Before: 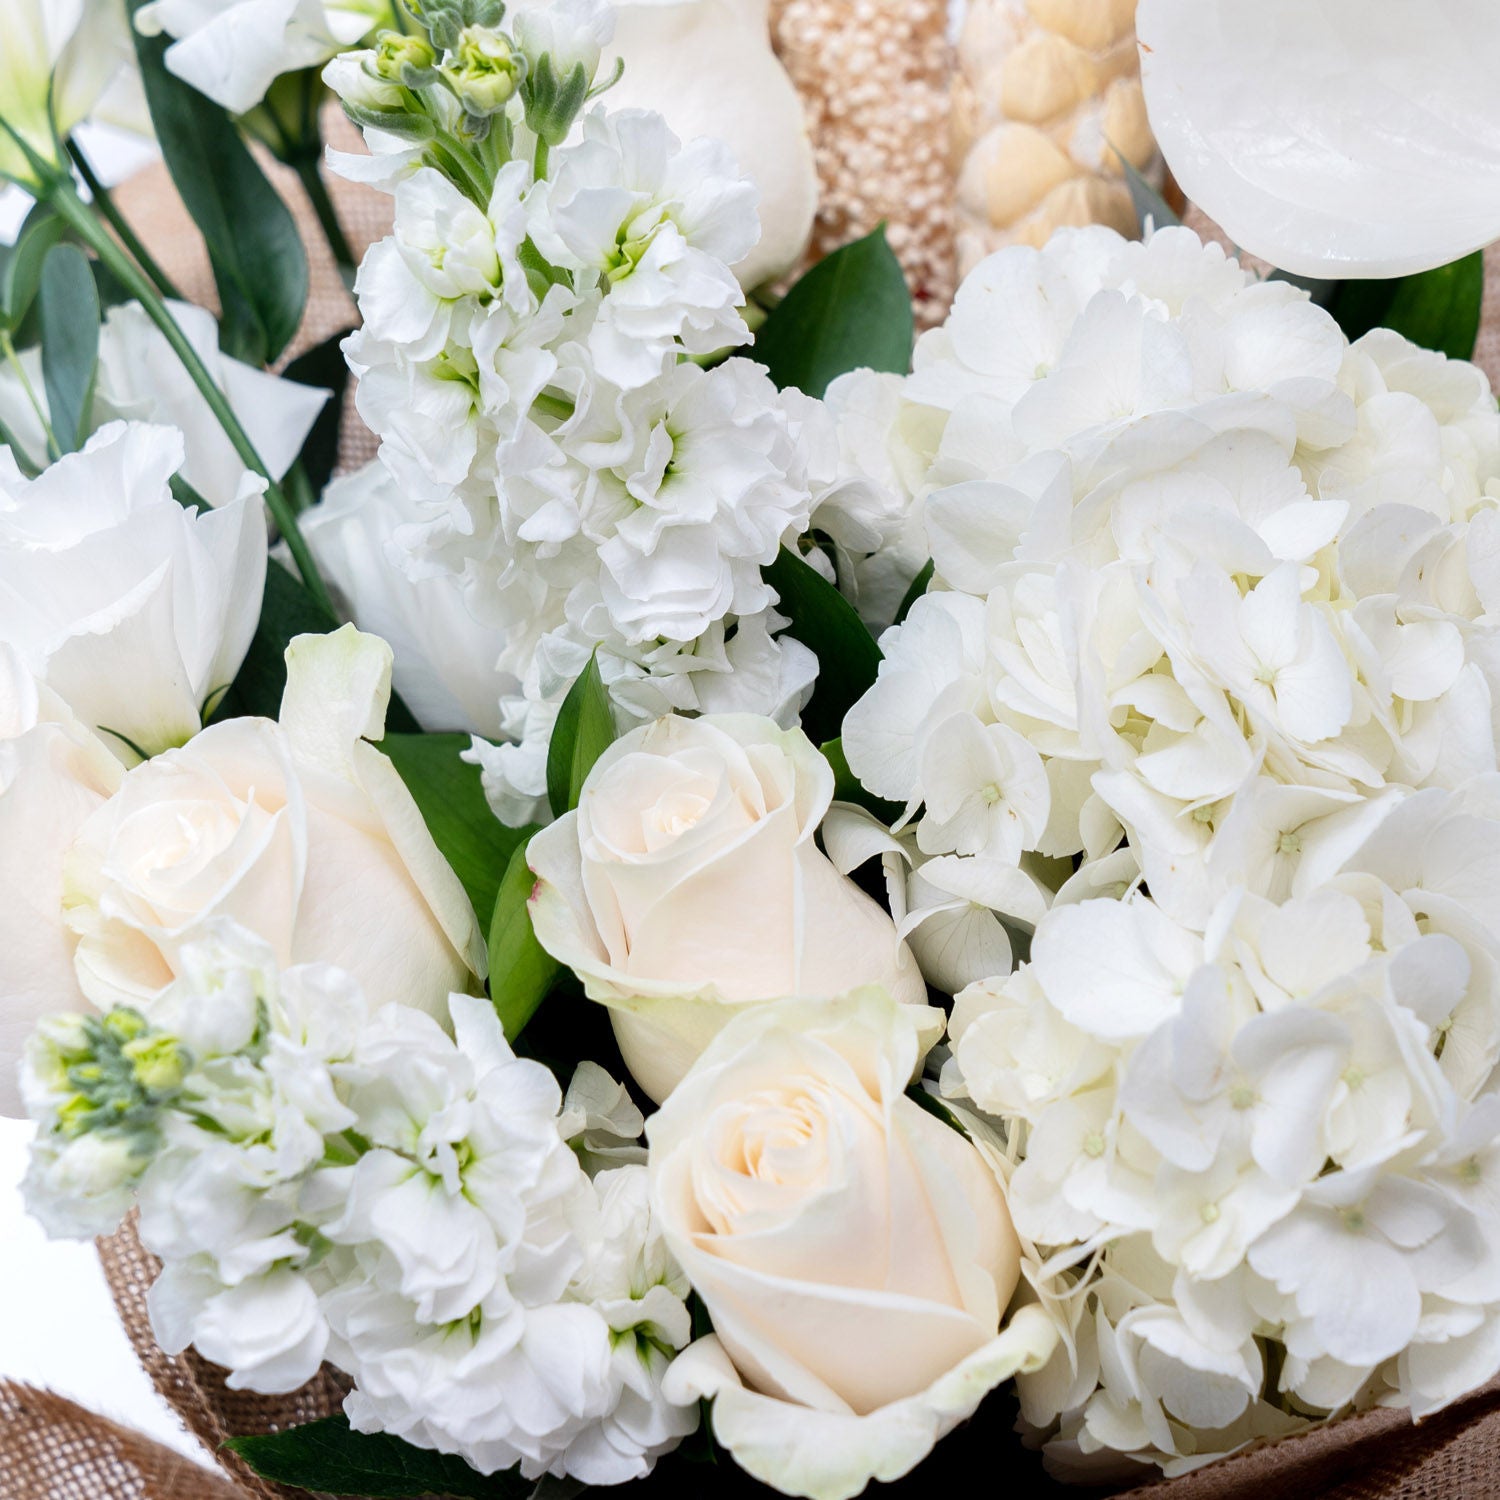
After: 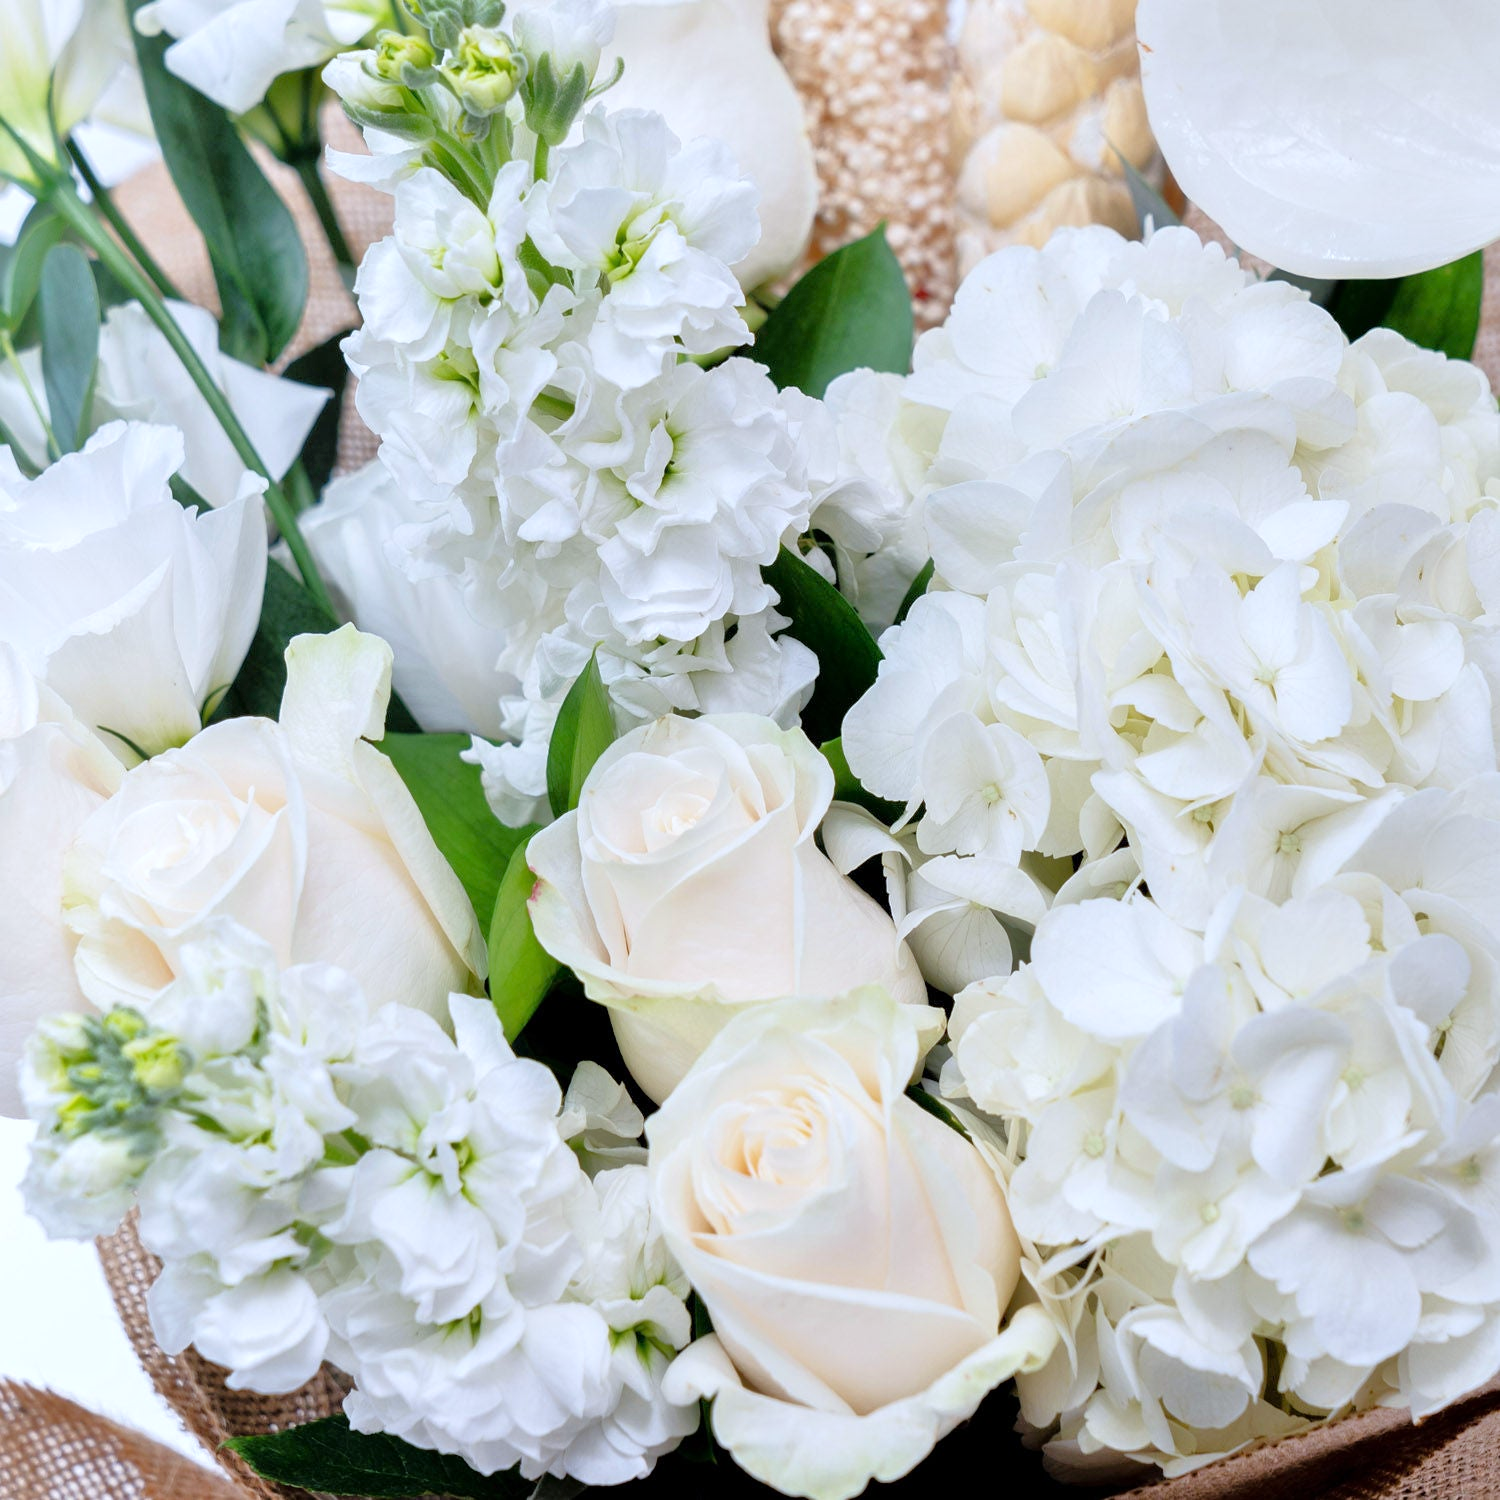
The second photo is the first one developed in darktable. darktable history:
white balance: red 0.967, blue 1.049
tone equalizer: -7 EV 0.15 EV, -6 EV 0.6 EV, -5 EV 1.15 EV, -4 EV 1.33 EV, -3 EV 1.15 EV, -2 EV 0.6 EV, -1 EV 0.15 EV, mask exposure compensation -0.5 EV
